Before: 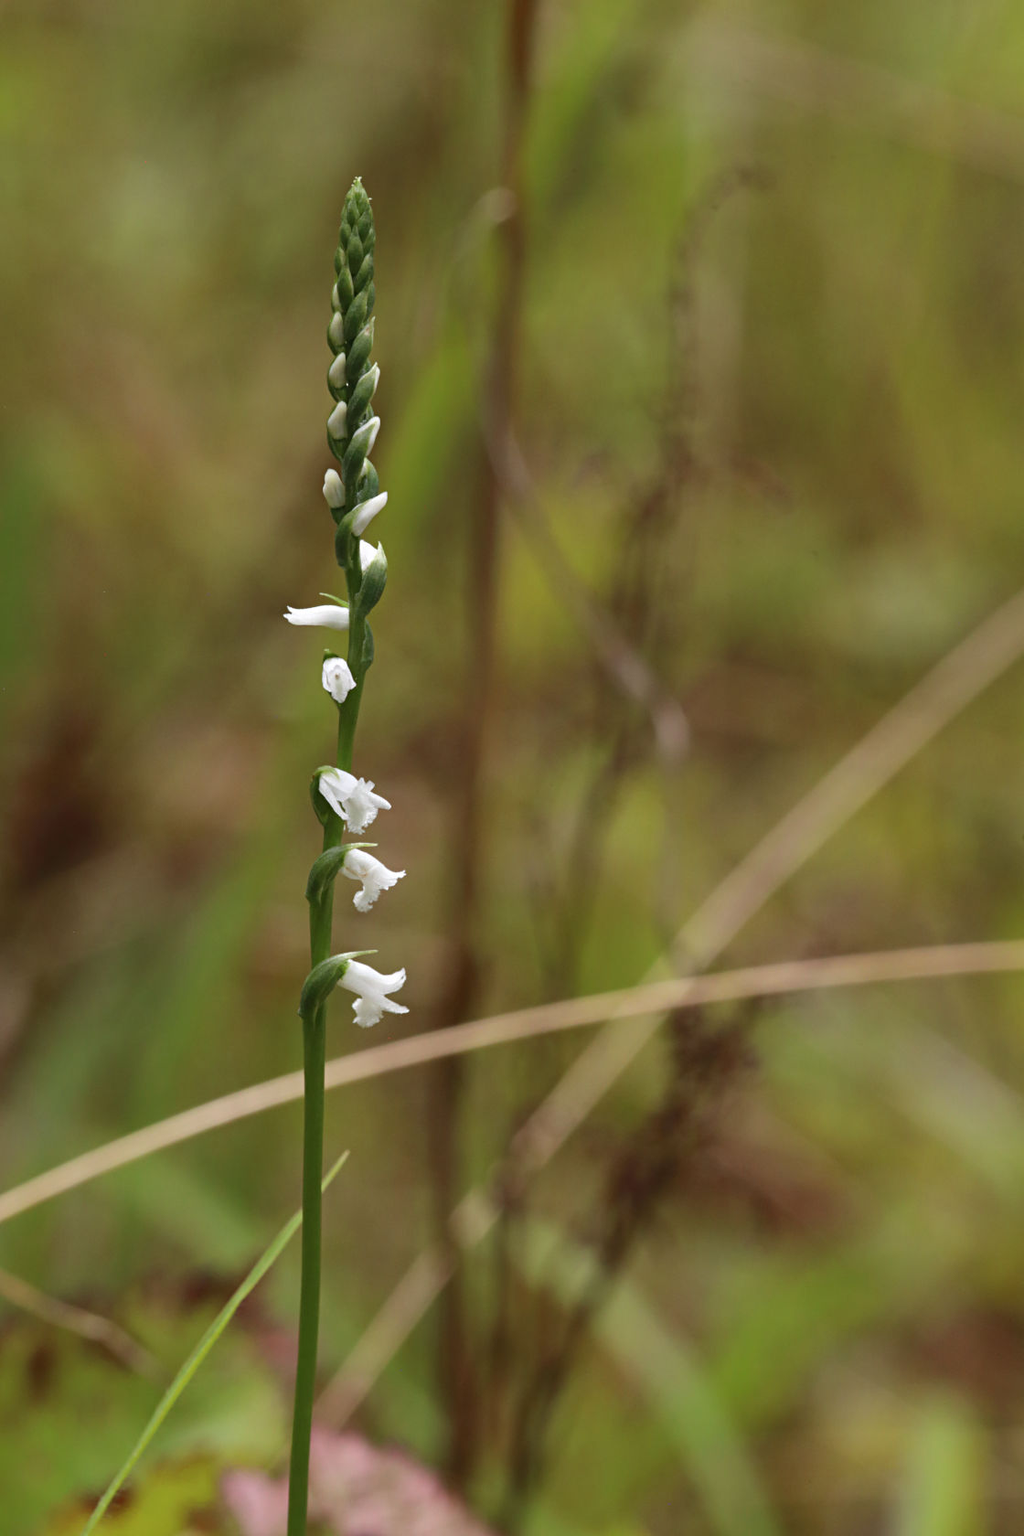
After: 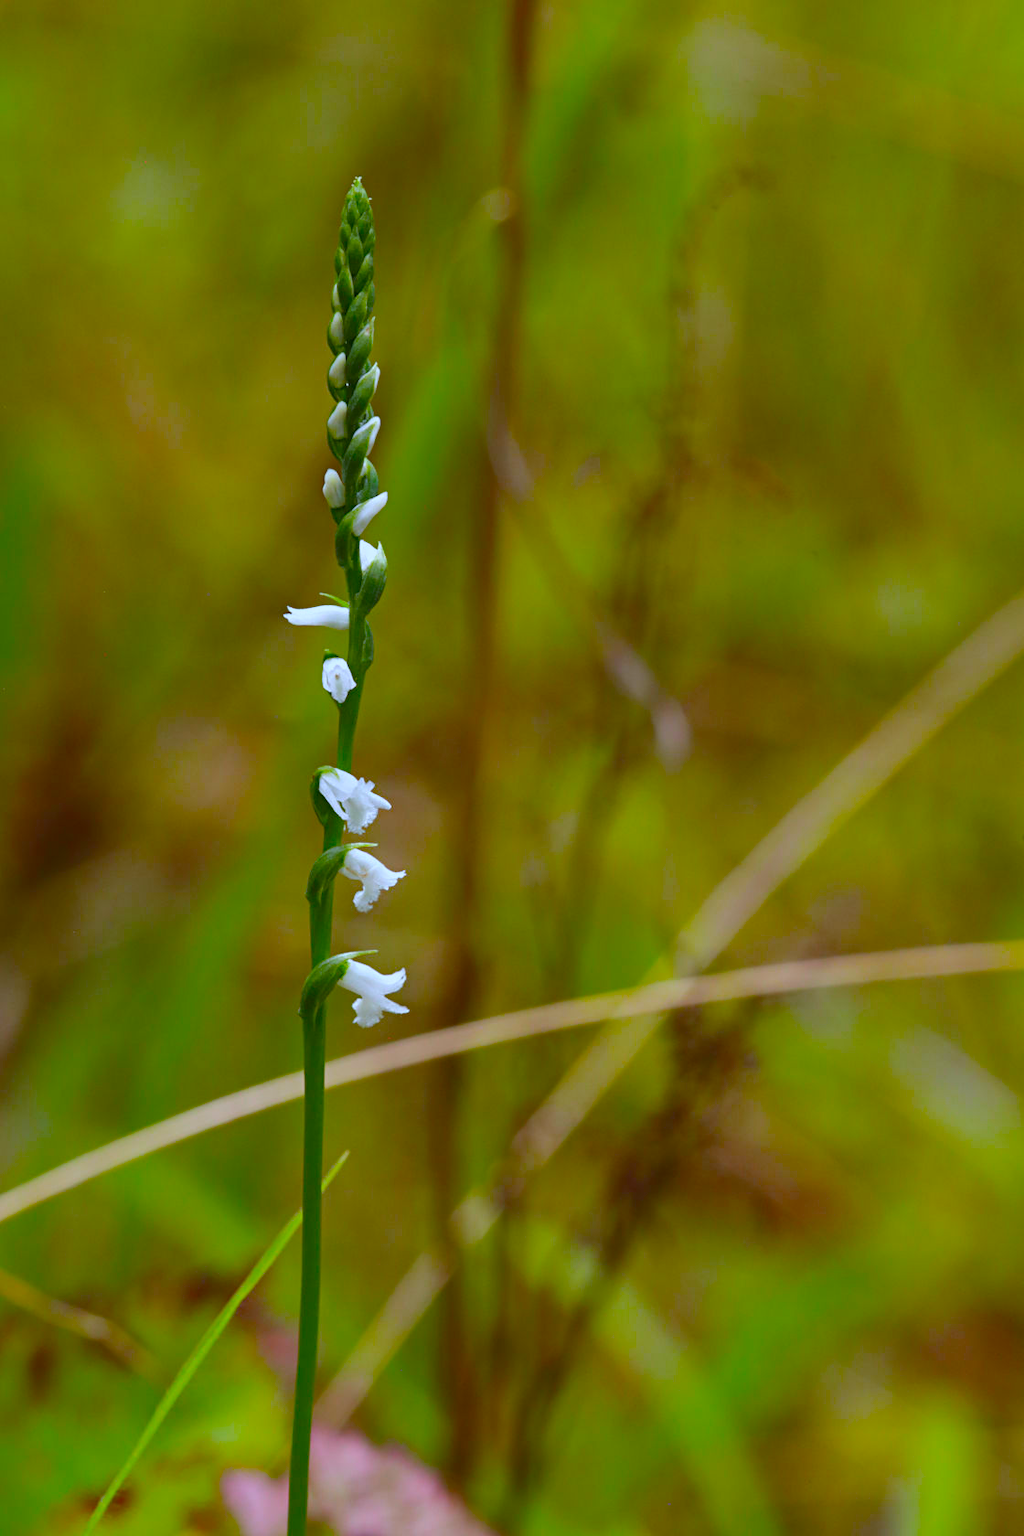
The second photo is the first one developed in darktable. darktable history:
color balance: input saturation 134.34%, contrast -10.04%, contrast fulcrum 19.67%, output saturation 133.51%
local contrast: mode bilateral grid, contrast 15, coarseness 36, detail 105%, midtone range 0.2
white balance: red 0.926, green 1.003, blue 1.133
